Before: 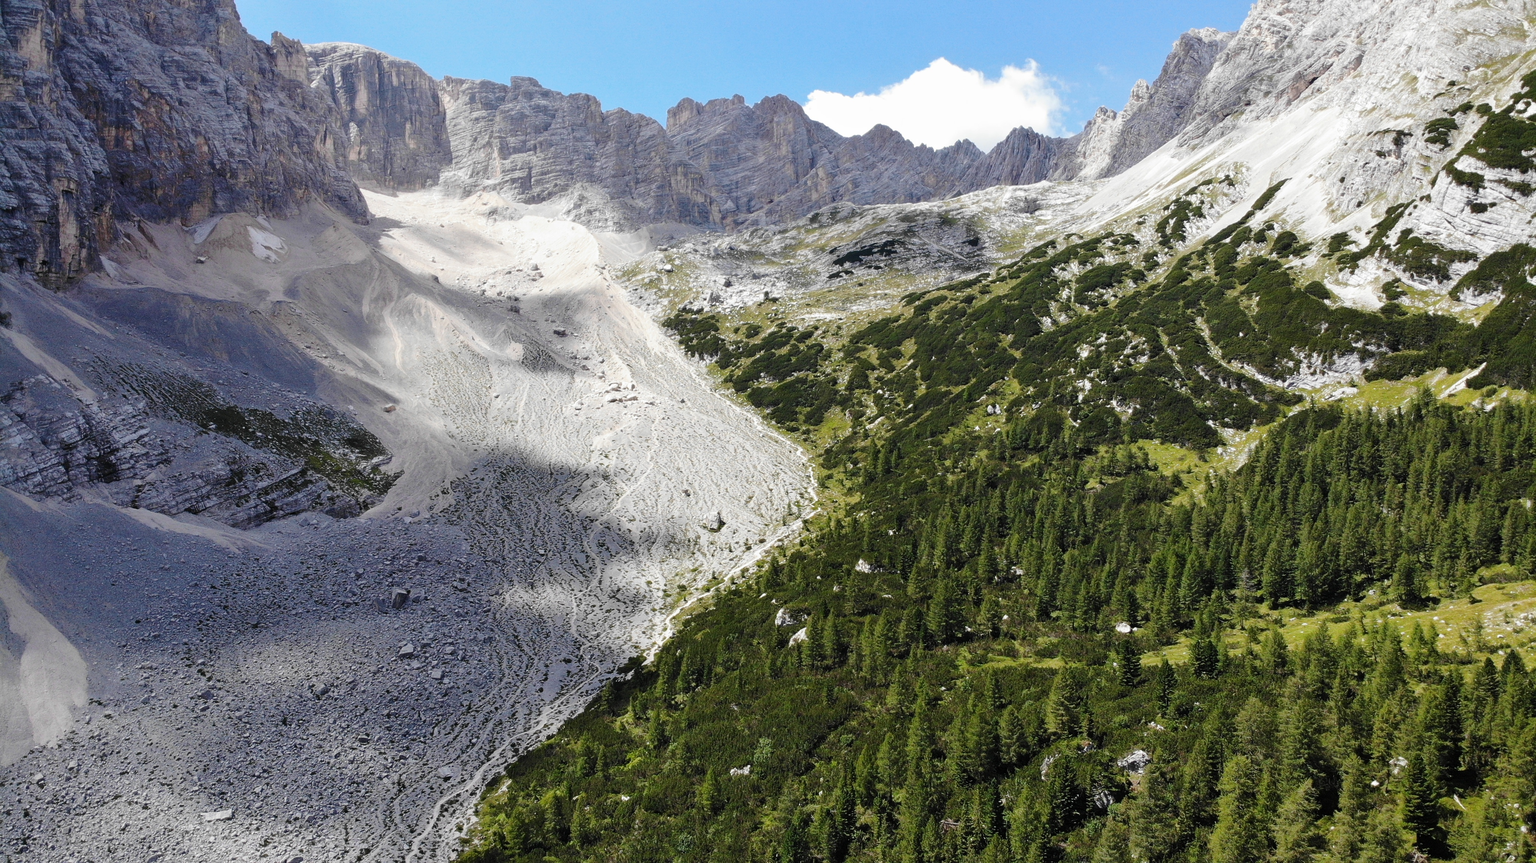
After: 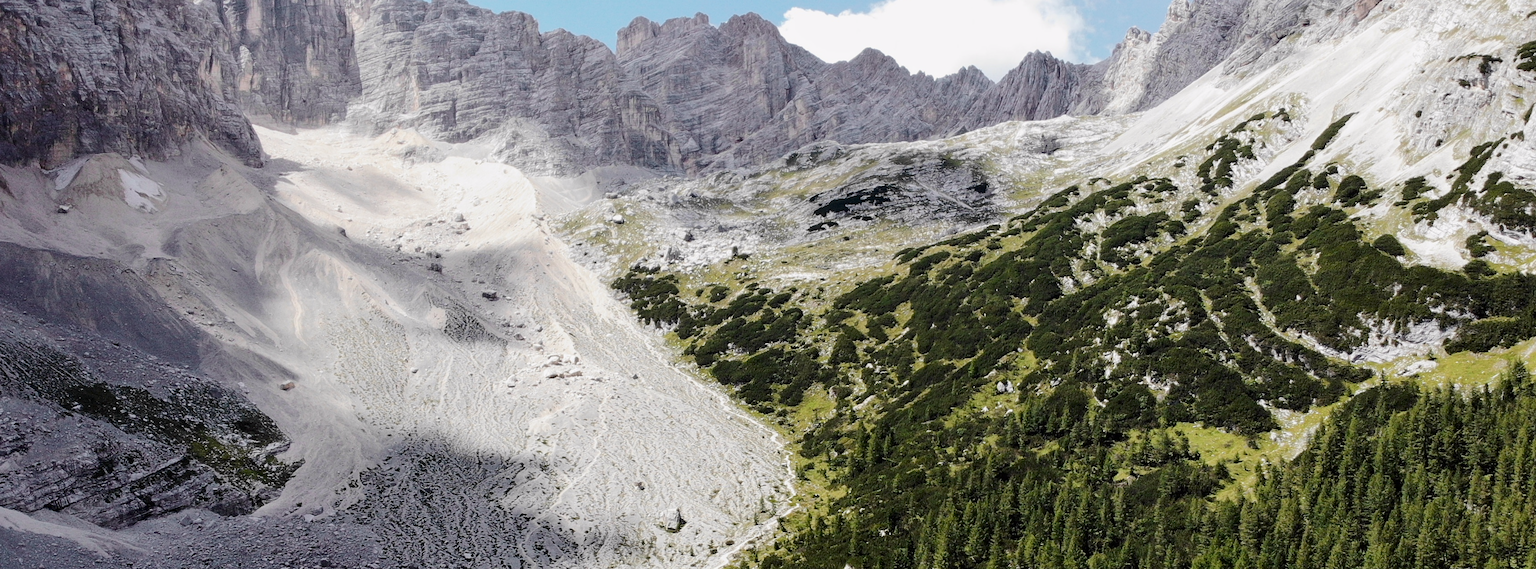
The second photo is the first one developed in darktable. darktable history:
crop and rotate: left 9.633%, top 9.737%, right 6.122%, bottom 34.723%
tone curve: curves: ch0 [(0, 0) (0.052, 0.018) (0.236, 0.207) (0.41, 0.417) (0.485, 0.518) (0.54, 0.584) (0.625, 0.666) (0.845, 0.828) (0.994, 0.964)]; ch1 [(0, 0.055) (0.15, 0.117) (0.317, 0.34) (0.382, 0.408) (0.434, 0.441) (0.472, 0.479) (0.498, 0.501) (0.557, 0.558) (0.616, 0.59) (0.739, 0.7) (0.873, 0.857) (1, 0.928)]; ch2 [(0, 0) (0.352, 0.403) (0.447, 0.466) (0.482, 0.482) (0.528, 0.526) (0.586, 0.577) (0.618, 0.621) (0.785, 0.747) (1, 1)], color space Lab, independent channels, preserve colors none
exposure: black level correction 0.002, compensate exposure bias true, compensate highlight preservation false
